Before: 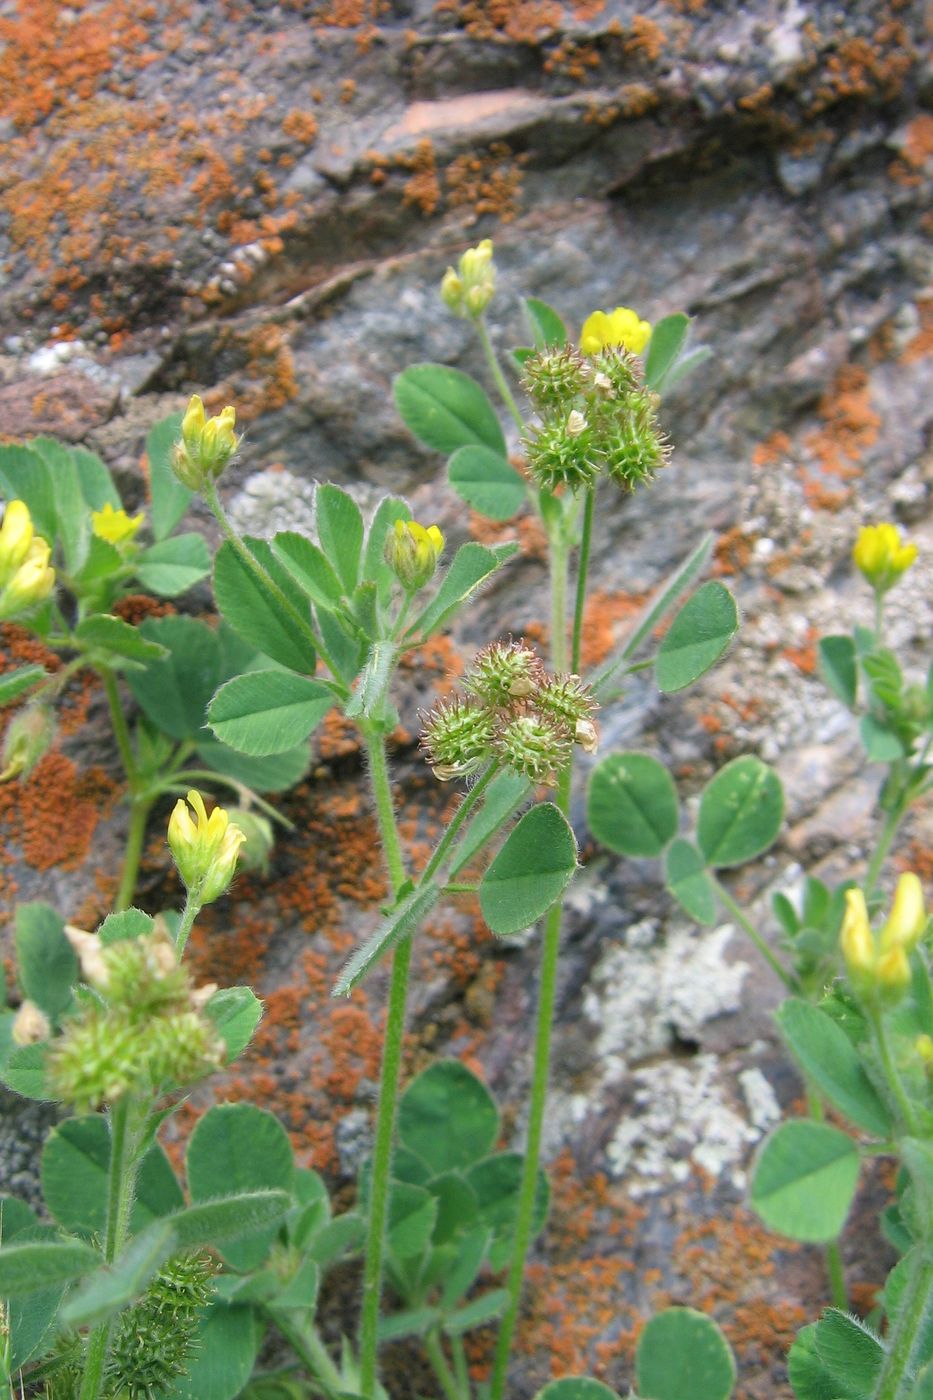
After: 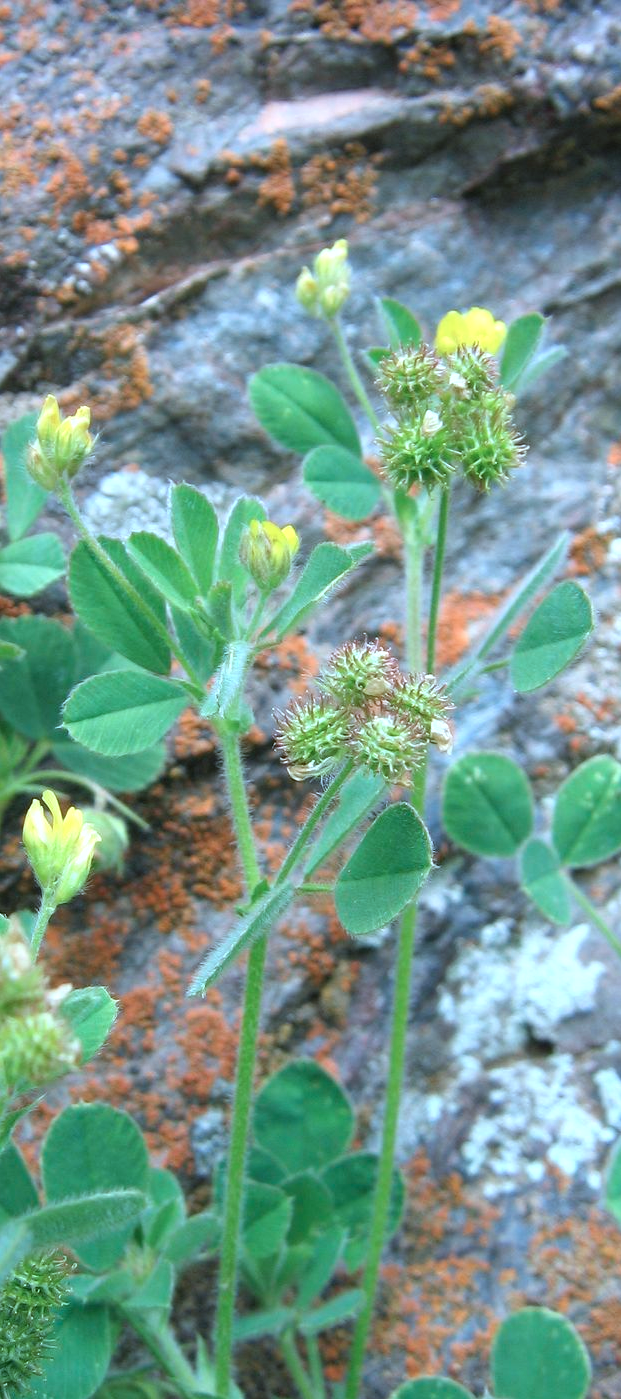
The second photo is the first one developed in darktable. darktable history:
crop and rotate: left 15.546%, right 17.787%
exposure: black level correction 0, exposure 0.4 EV, compensate exposure bias true, compensate highlight preservation false
white balance: emerald 1
color correction: highlights a* -9.35, highlights b* -23.15
